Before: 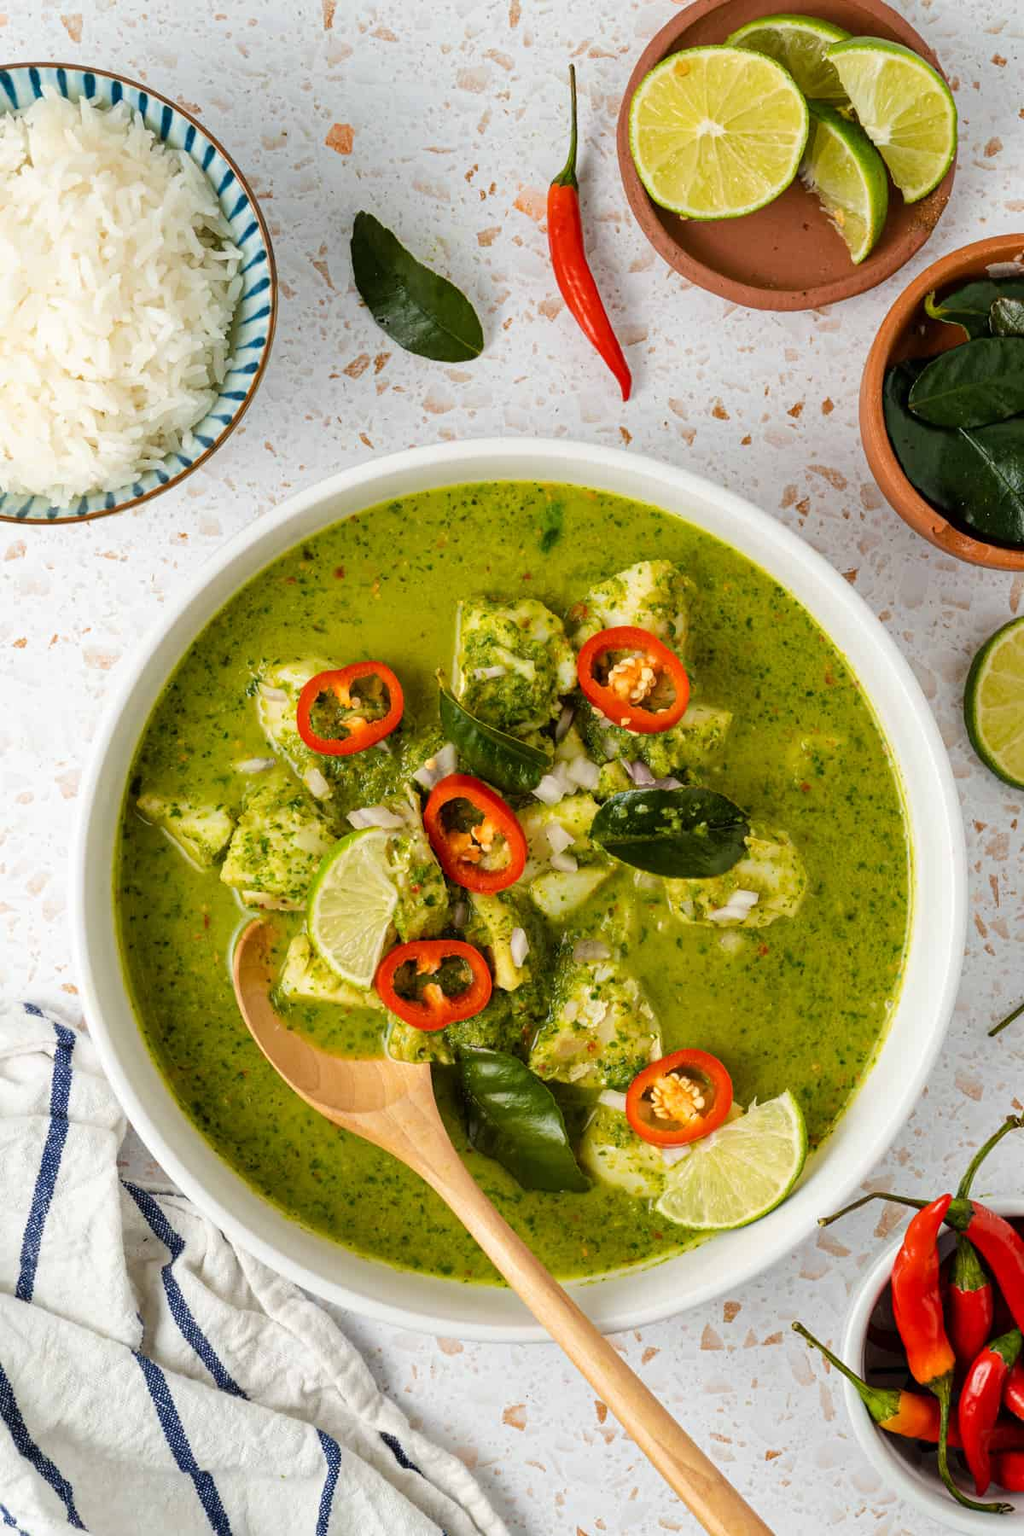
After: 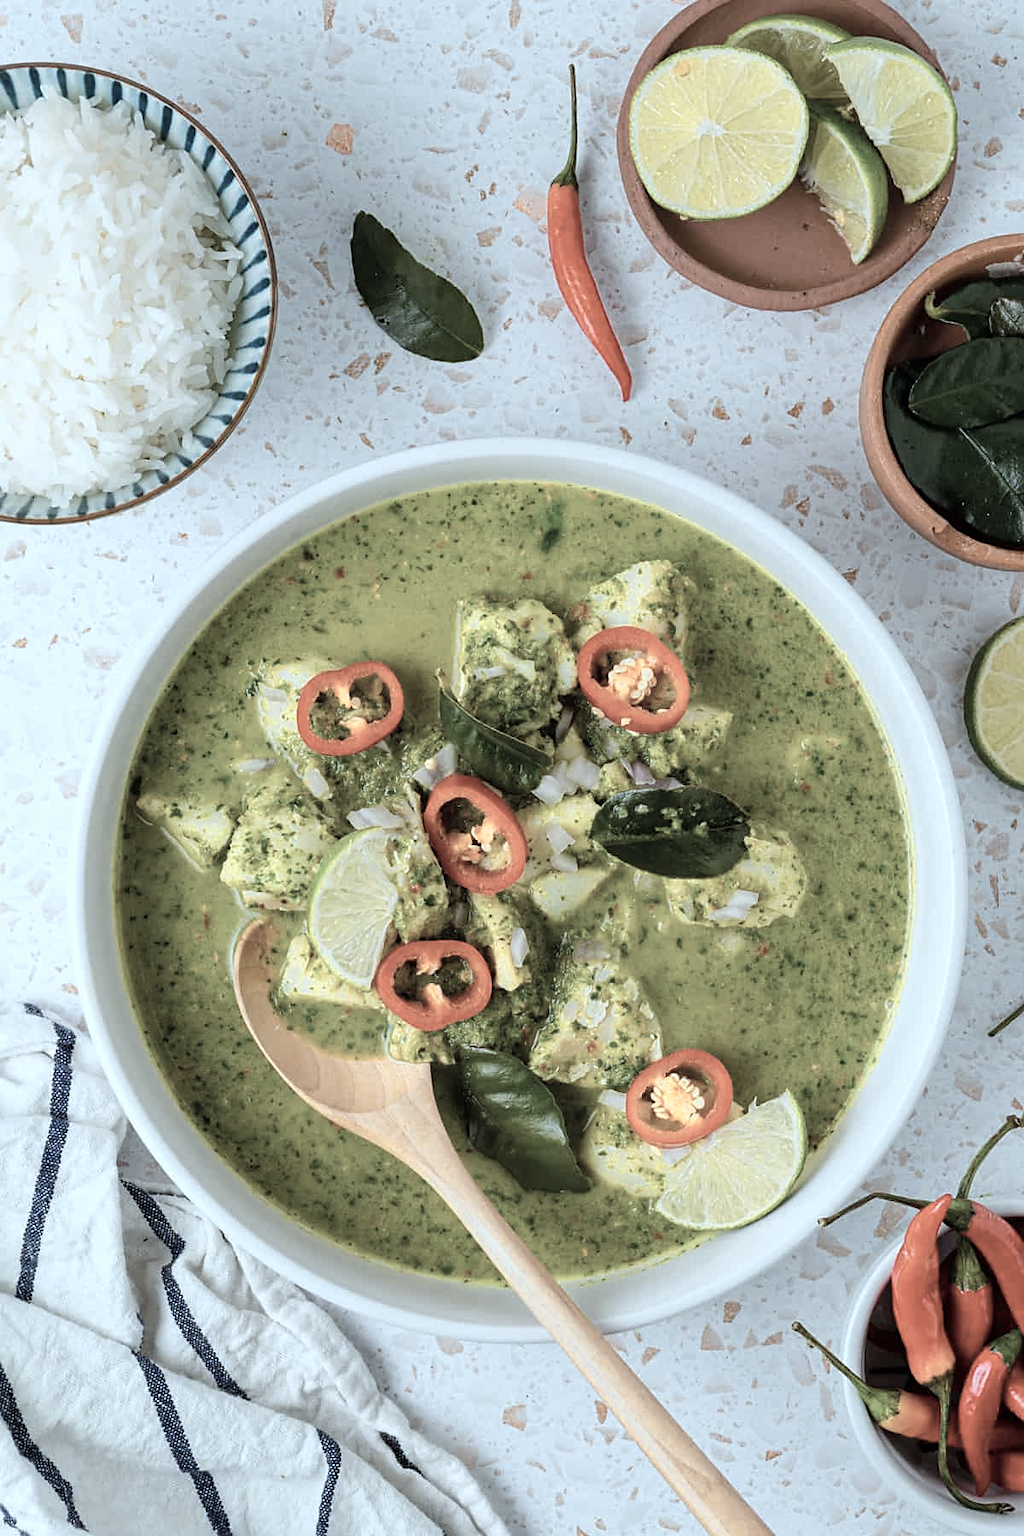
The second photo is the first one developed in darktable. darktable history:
sharpen: radius 1.877, amount 0.401, threshold 1.721
color zones: curves: ch0 [(0, 0.6) (0.129, 0.585) (0.193, 0.596) (0.429, 0.5) (0.571, 0.5) (0.714, 0.5) (0.857, 0.5) (1, 0.6)]; ch1 [(0, 0.453) (0.112, 0.245) (0.213, 0.252) (0.429, 0.233) (0.571, 0.231) (0.683, 0.242) (0.857, 0.296) (1, 0.453)]
color correction: highlights a* -9.81, highlights b* -21.43
